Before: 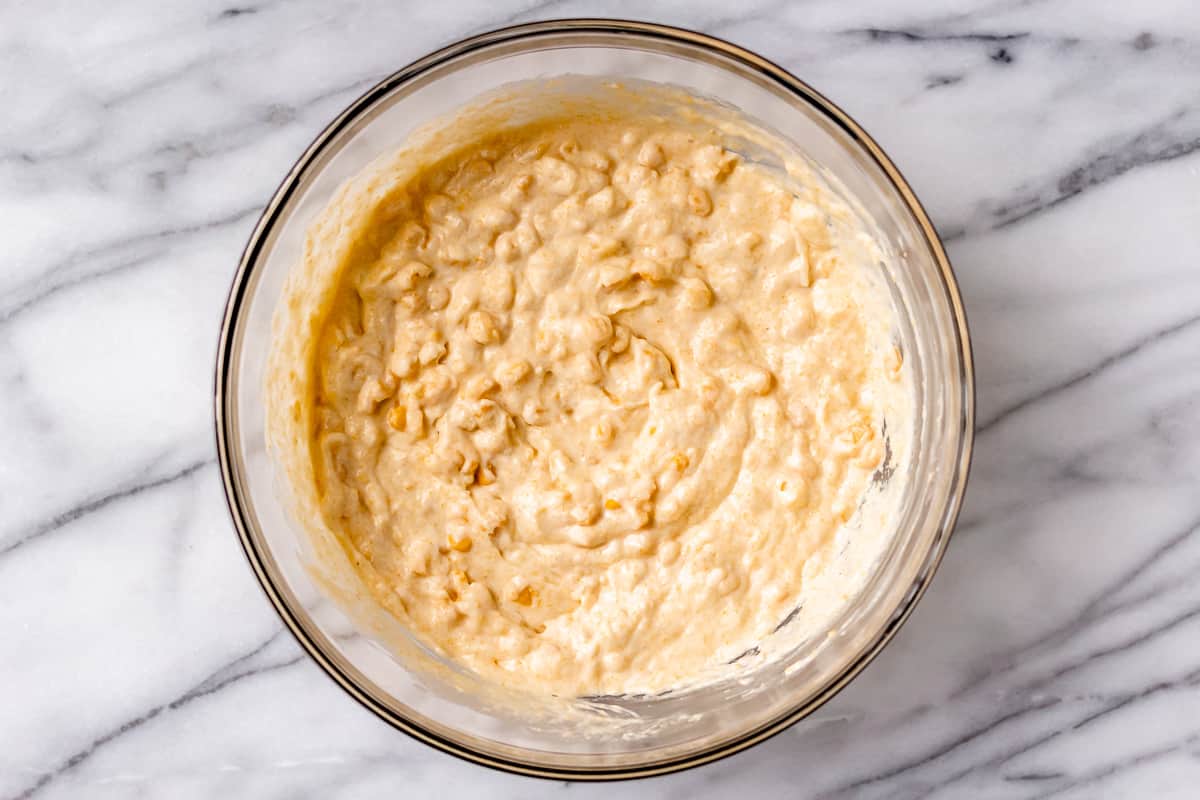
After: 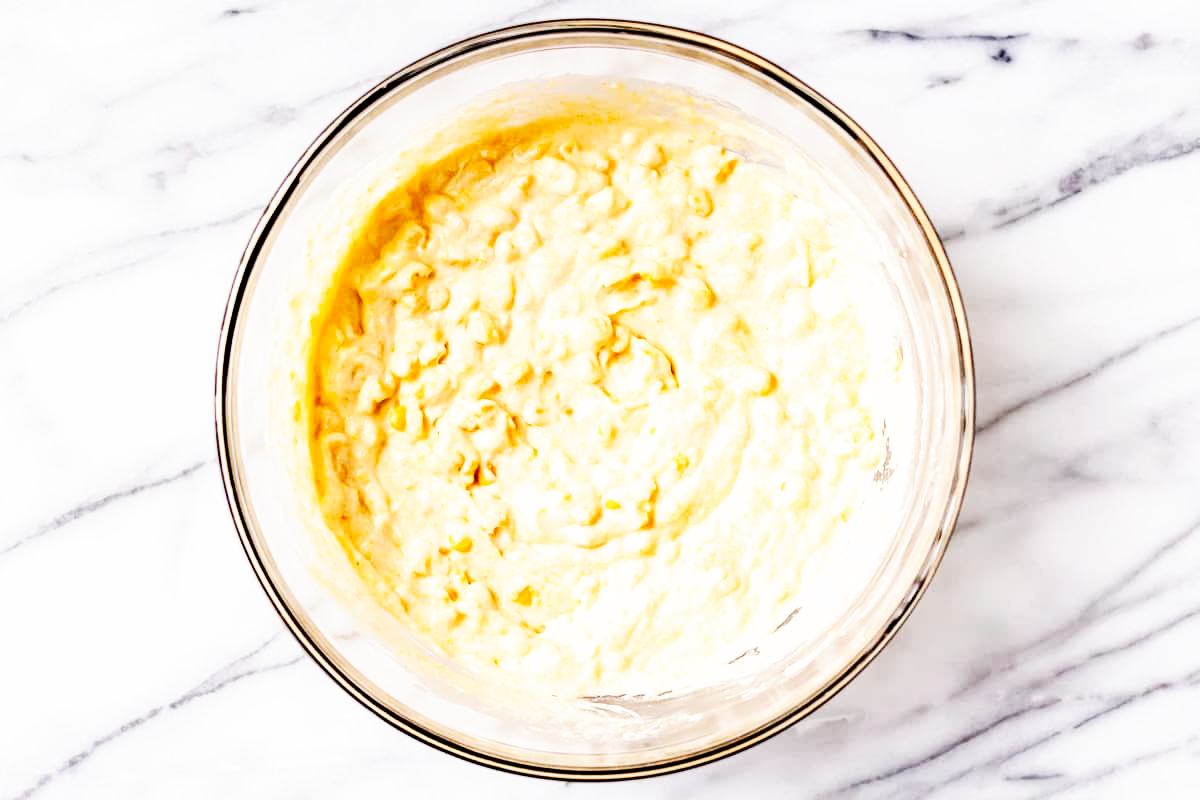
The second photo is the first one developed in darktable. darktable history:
base curve: curves: ch0 [(0, 0) (0.007, 0.004) (0.027, 0.03) (0.046, 0.07) (0.207, 0.54) (0.442, 0.872) (0.673, 0.972) (1, 1)], preserve colors none
contrast brightness saturation: saturation -0.05
